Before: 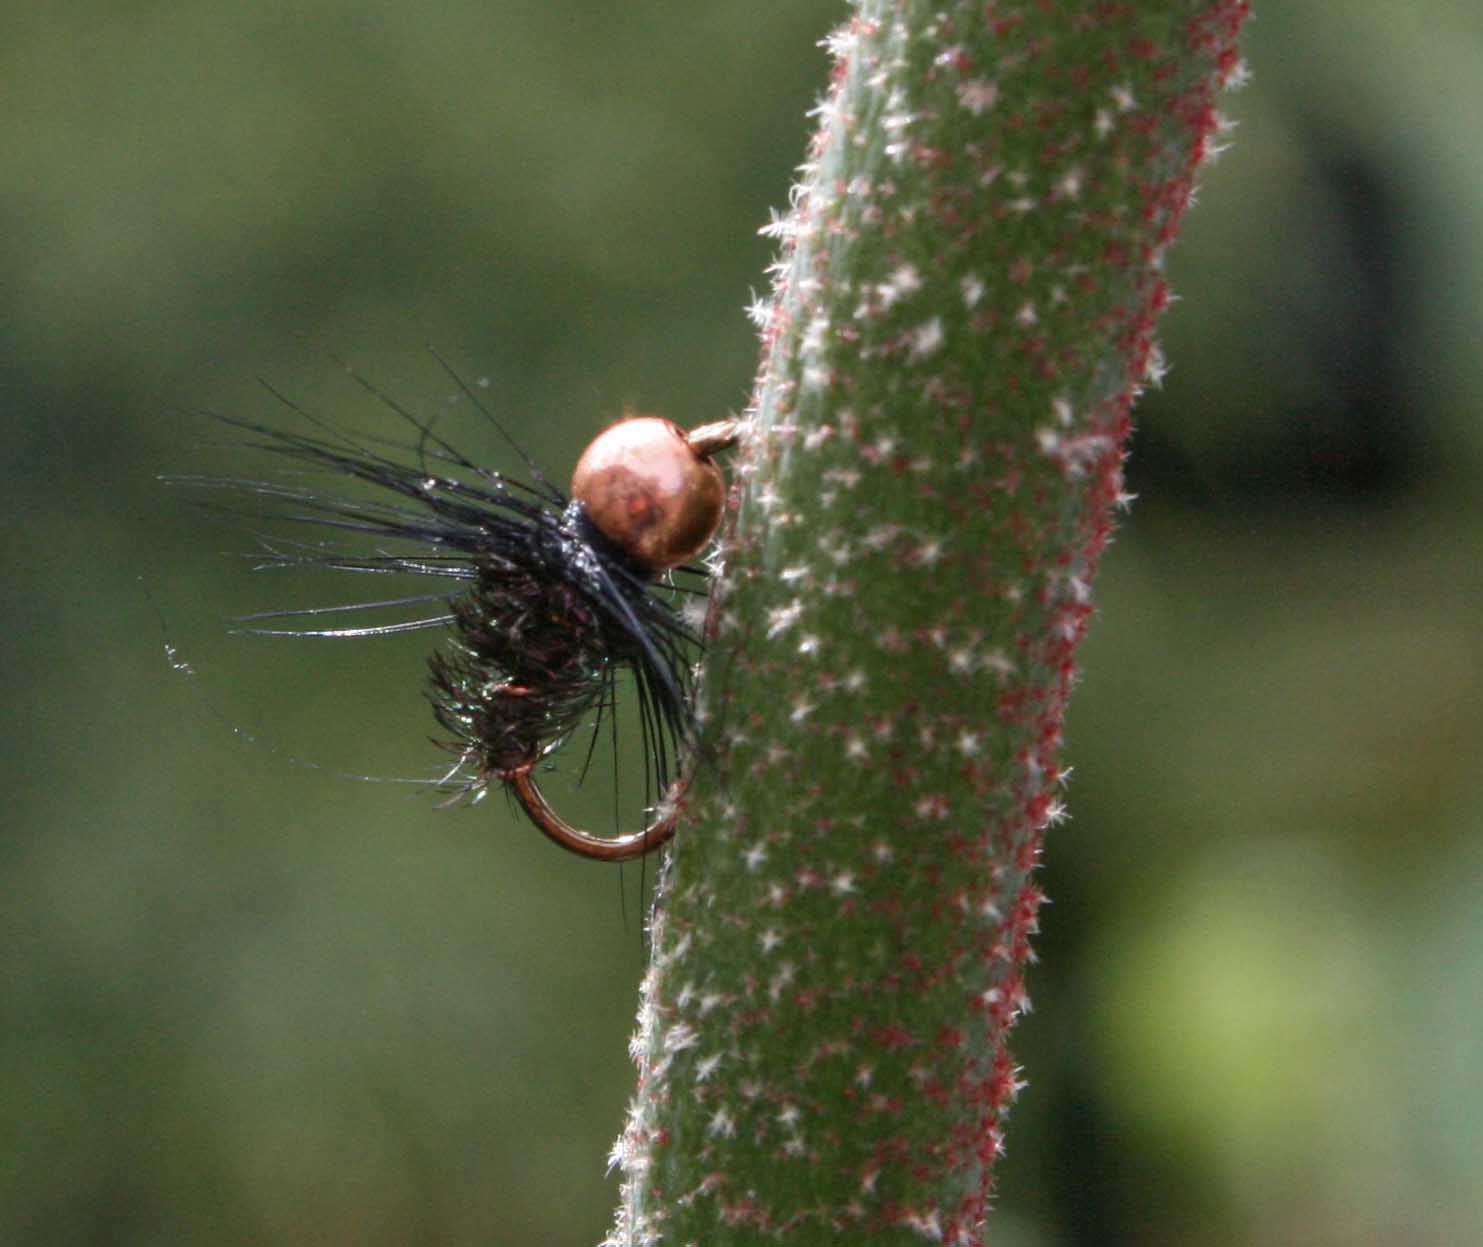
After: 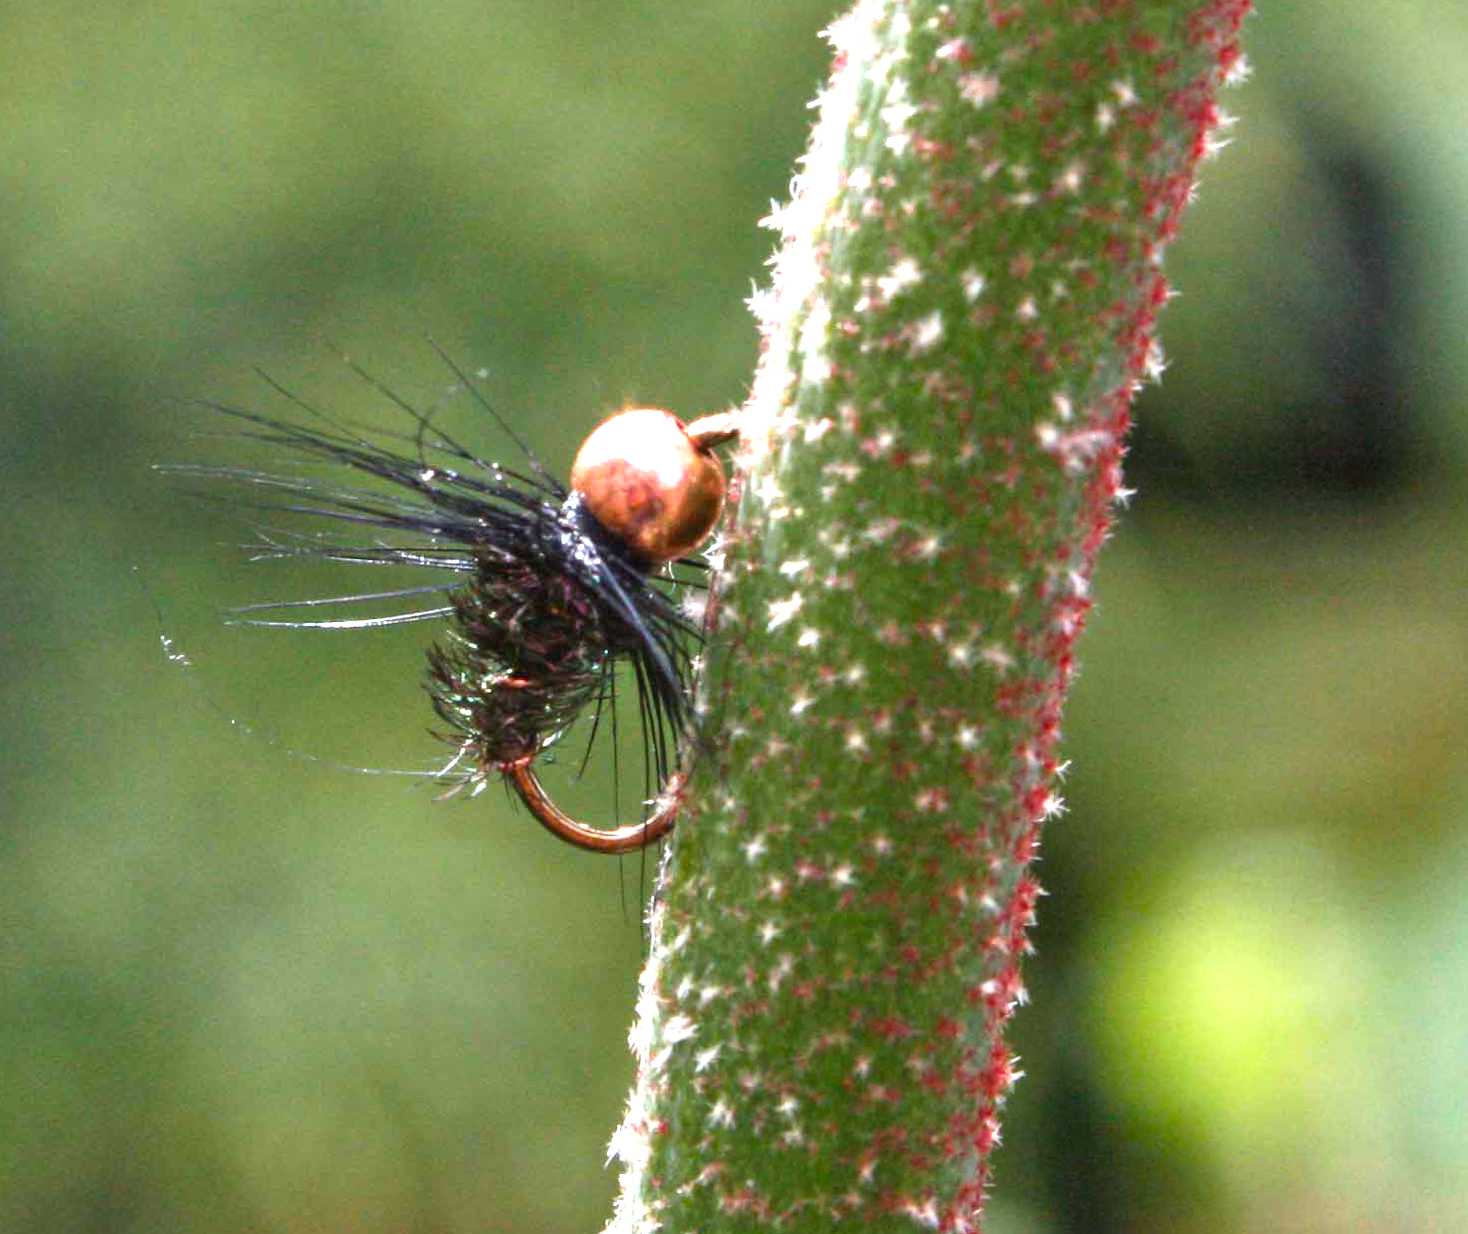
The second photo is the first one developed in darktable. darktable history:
rotate and perspective: rotation 0.174°, lens shift (vertical) 0.013, lens shift (horizontal) 0.019, shear 0.001, automatic cropping original format, crop left 0.007, crop right 0.991, crop top 0.016, crop bottom 0.997
exposure: black level correction 0, exposure 1.45 EV, compensate exposure bias true, compensate highlight preservation false
color balance: lift [1, 1.001, 0.999, 1.001], gamma [1, 1.004, 1.007, 0.993], gain [1, 0.991, 0.987, 1.013], contrast 7.5%, contrast fulcrum 10%, output saturation 115%
